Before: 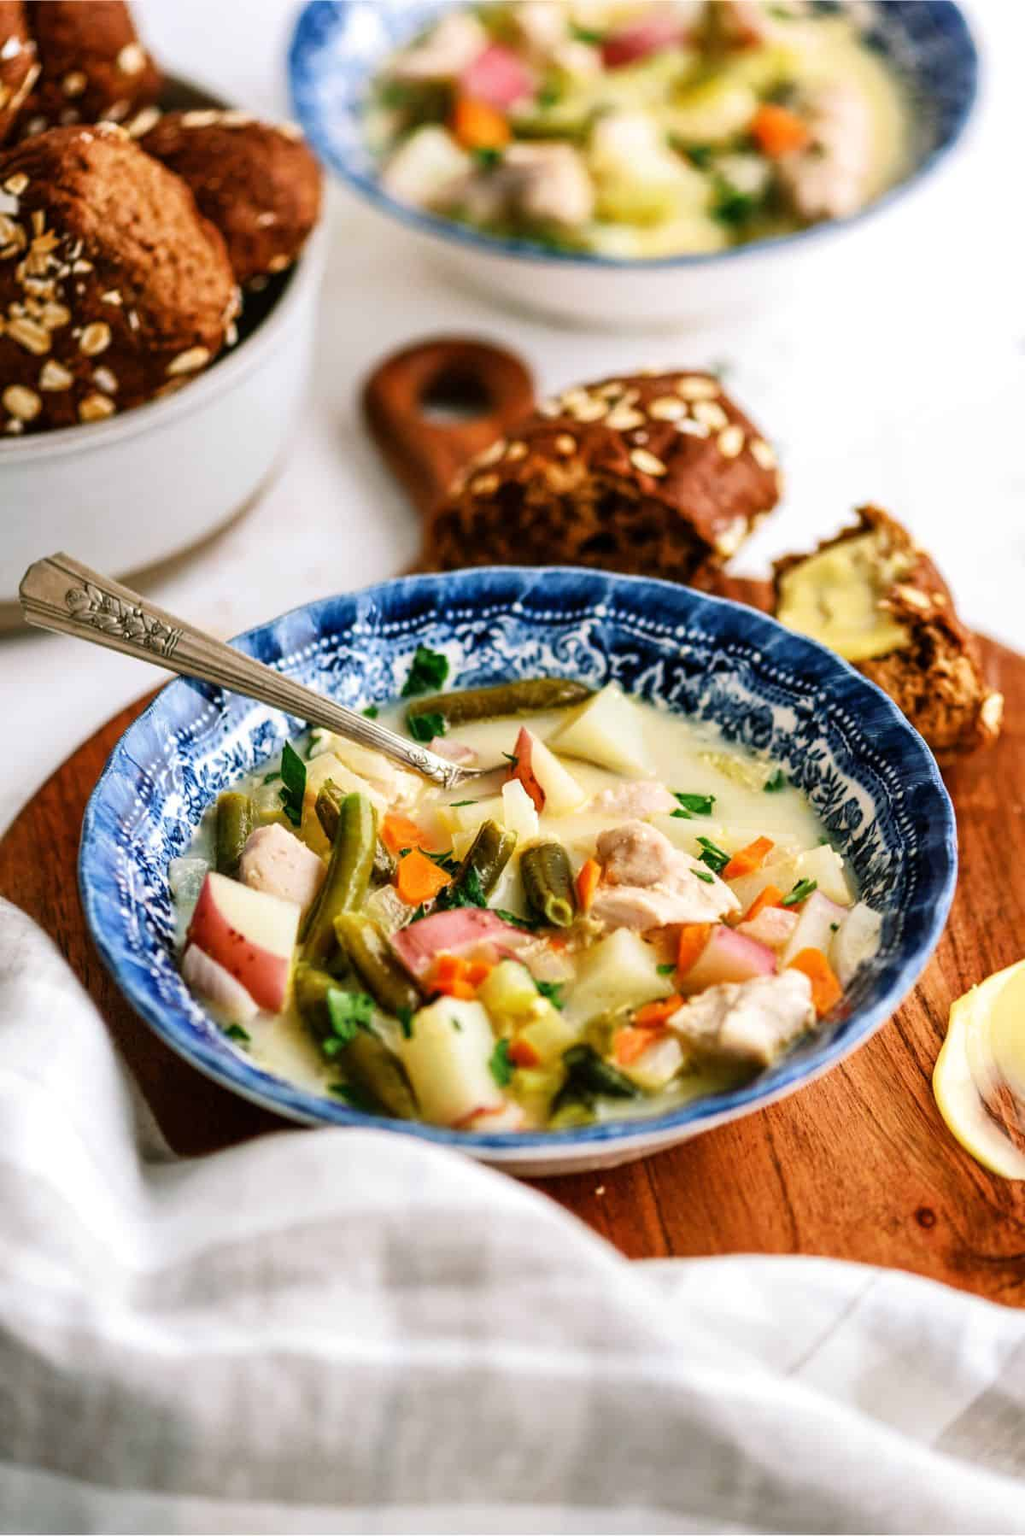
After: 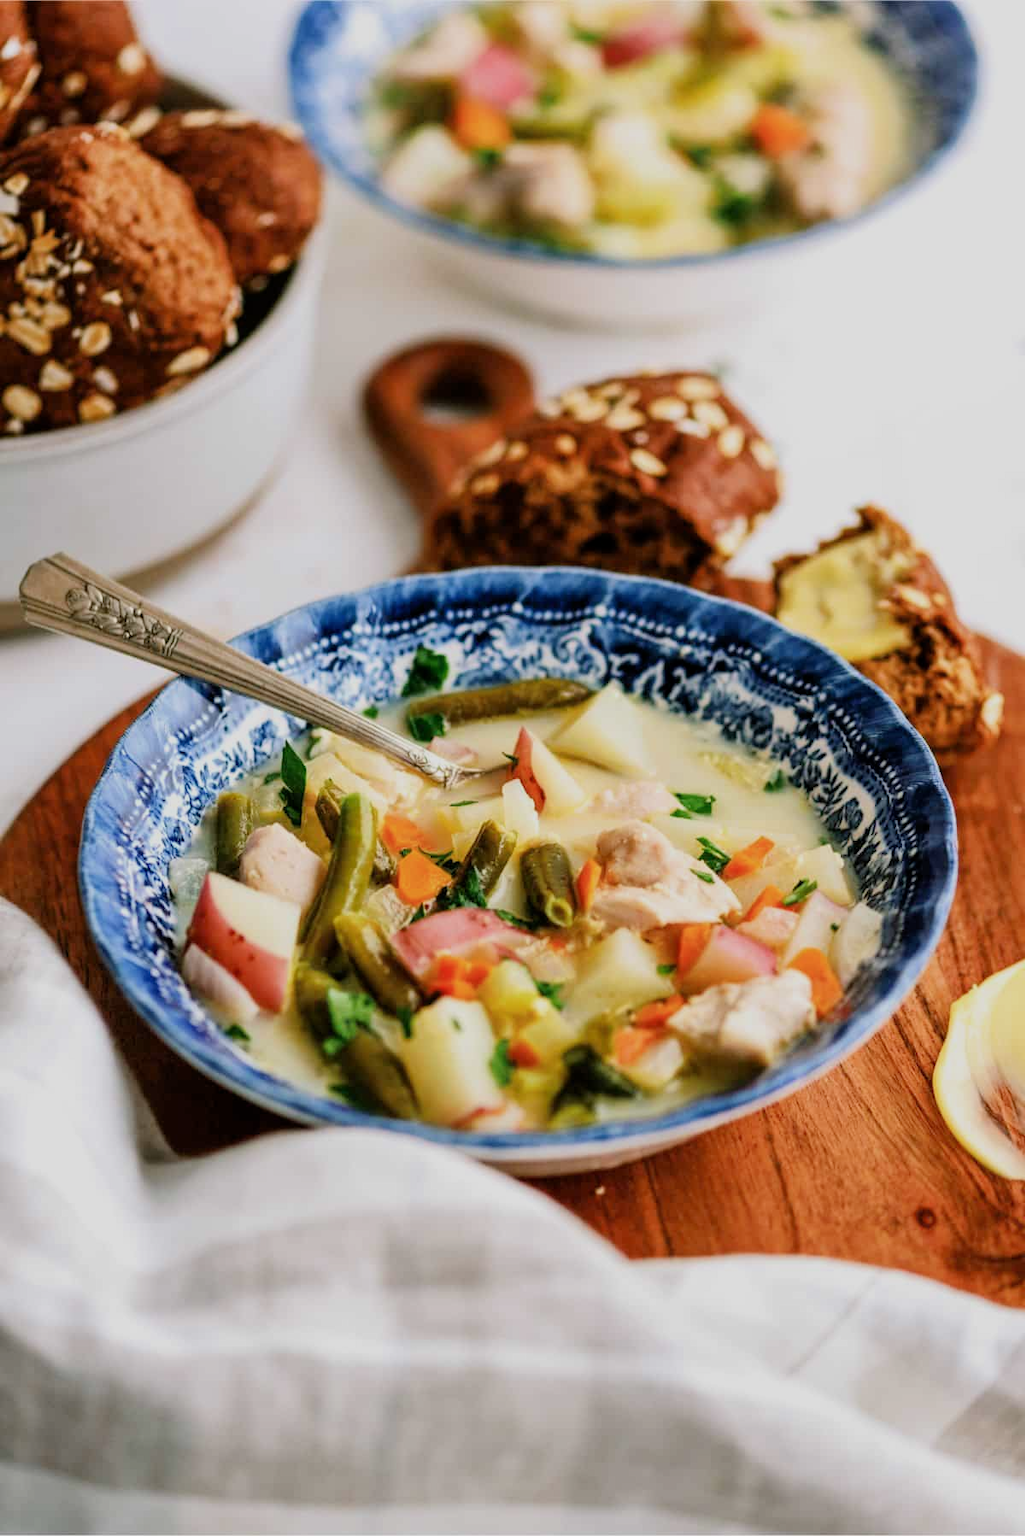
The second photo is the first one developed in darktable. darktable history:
filmic rgb: black relative exposure -16 EV, white relative exposure 4.05 EV, threshold 3.03 EV, target black luminance 0%, hardness 7.64, latitude 72.98%, contrast 0.9, highlights saturation mix 10.58%, shadows ↔ highlights balance -0.374%, enable highlight reconstruction true
